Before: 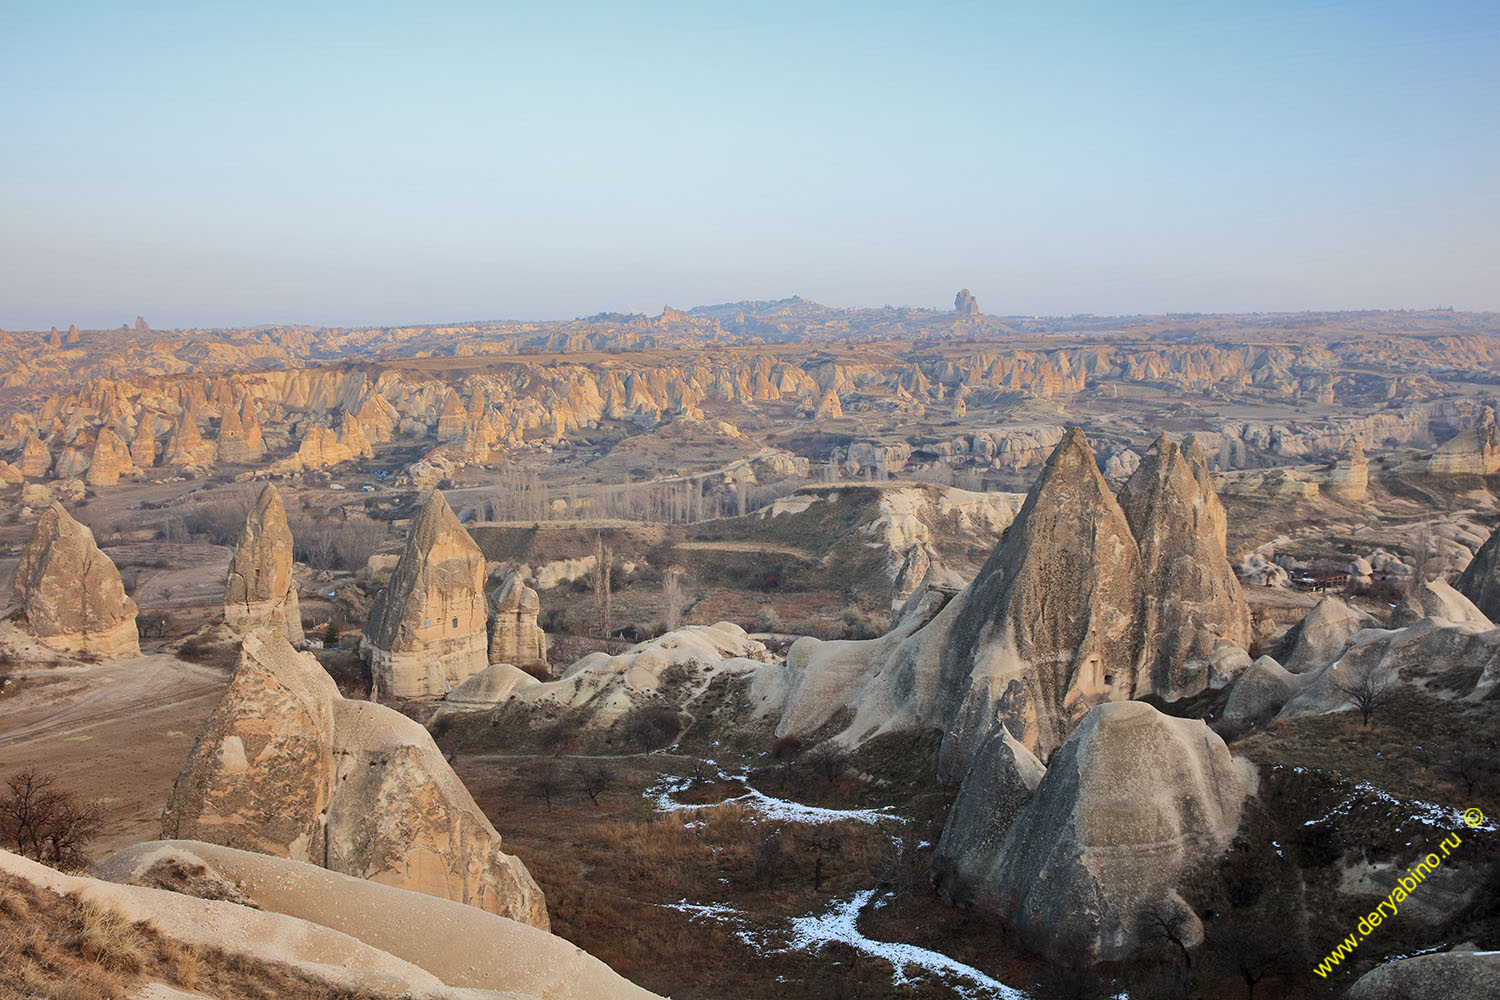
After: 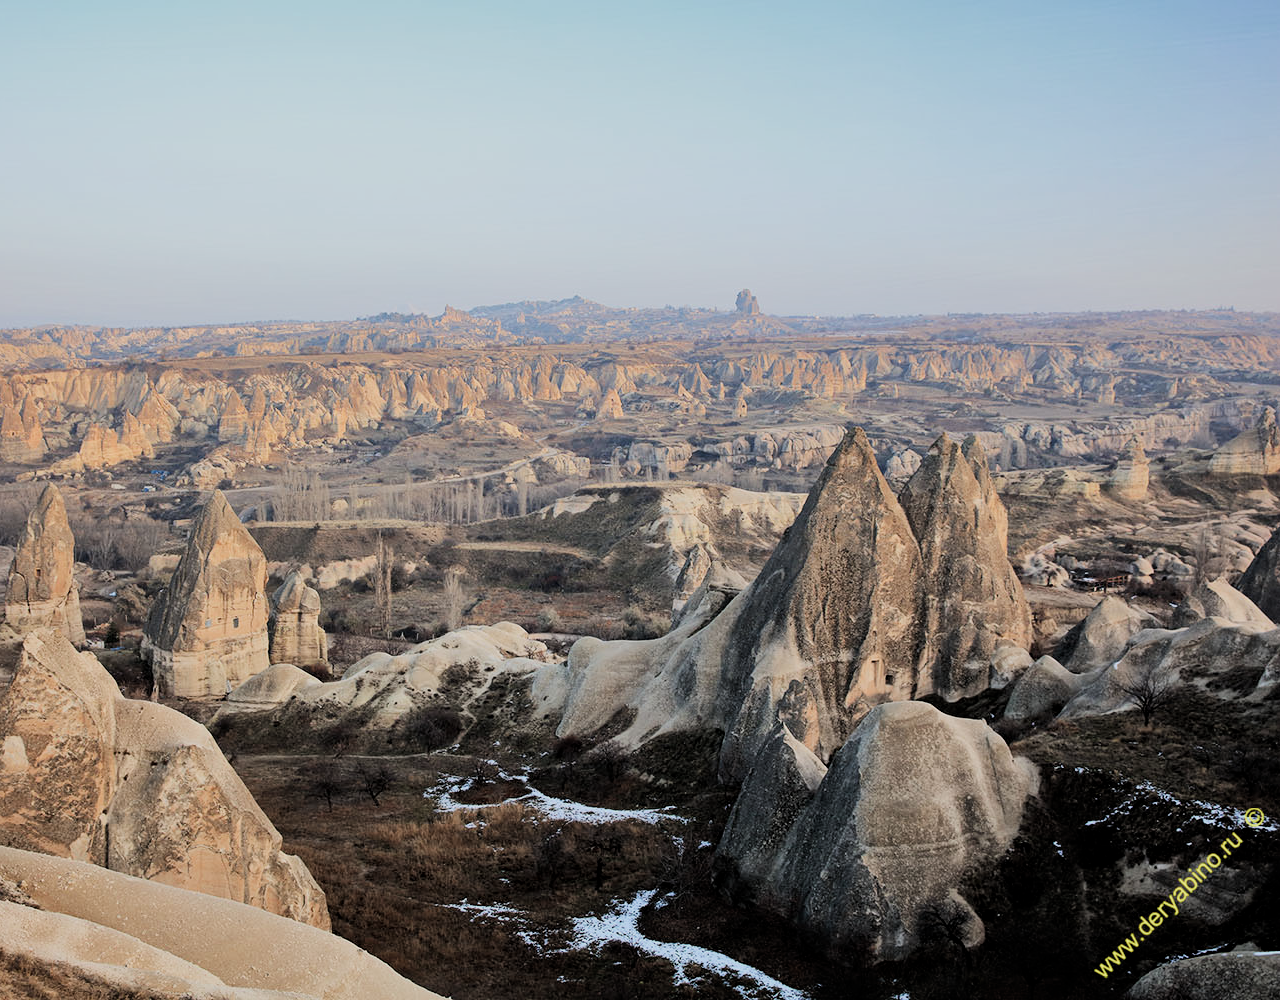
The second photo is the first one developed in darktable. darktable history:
crop and rotate: left 14.638%
filmic rgb: black relative exposure -7.65 EV, white relative exposure 4.56 EV, hardness 3.61, contrast 1.244, color science v4 (2020)
local contrast: mode bilateral grid, contrast 27, coarseness 16, detail 116%, midtone range 0.2
